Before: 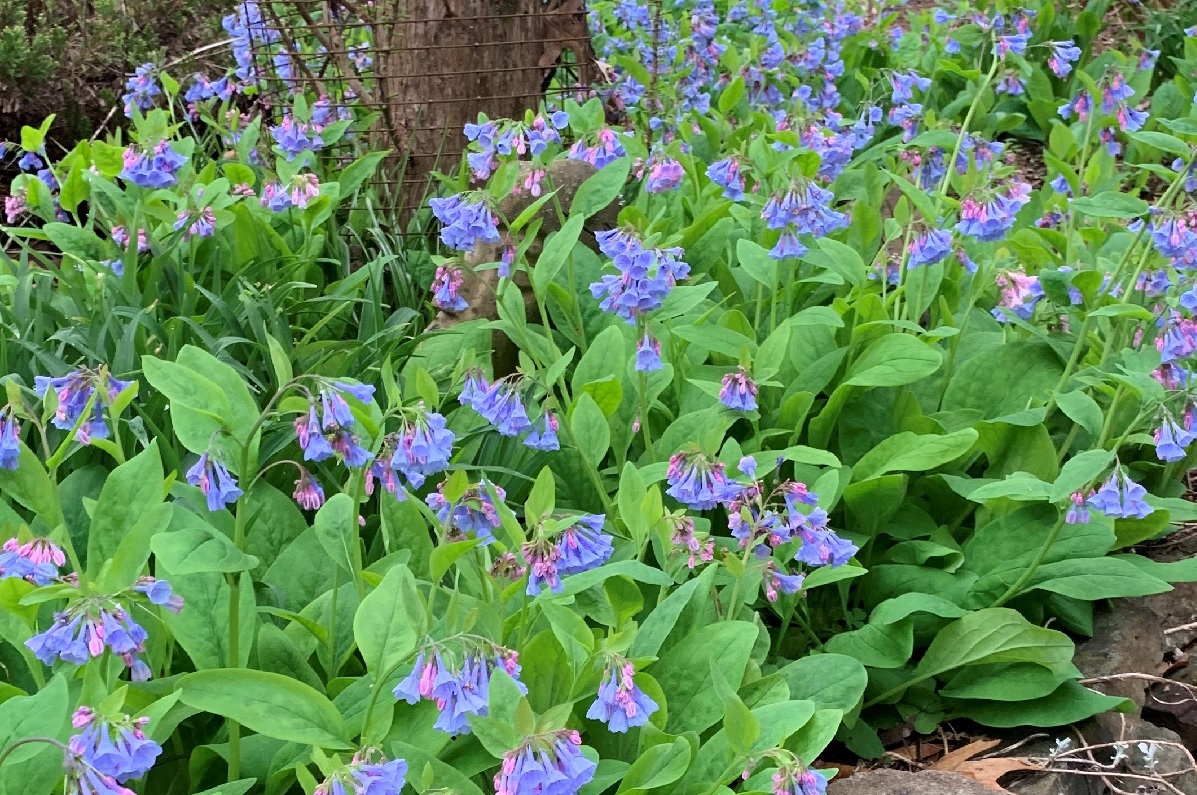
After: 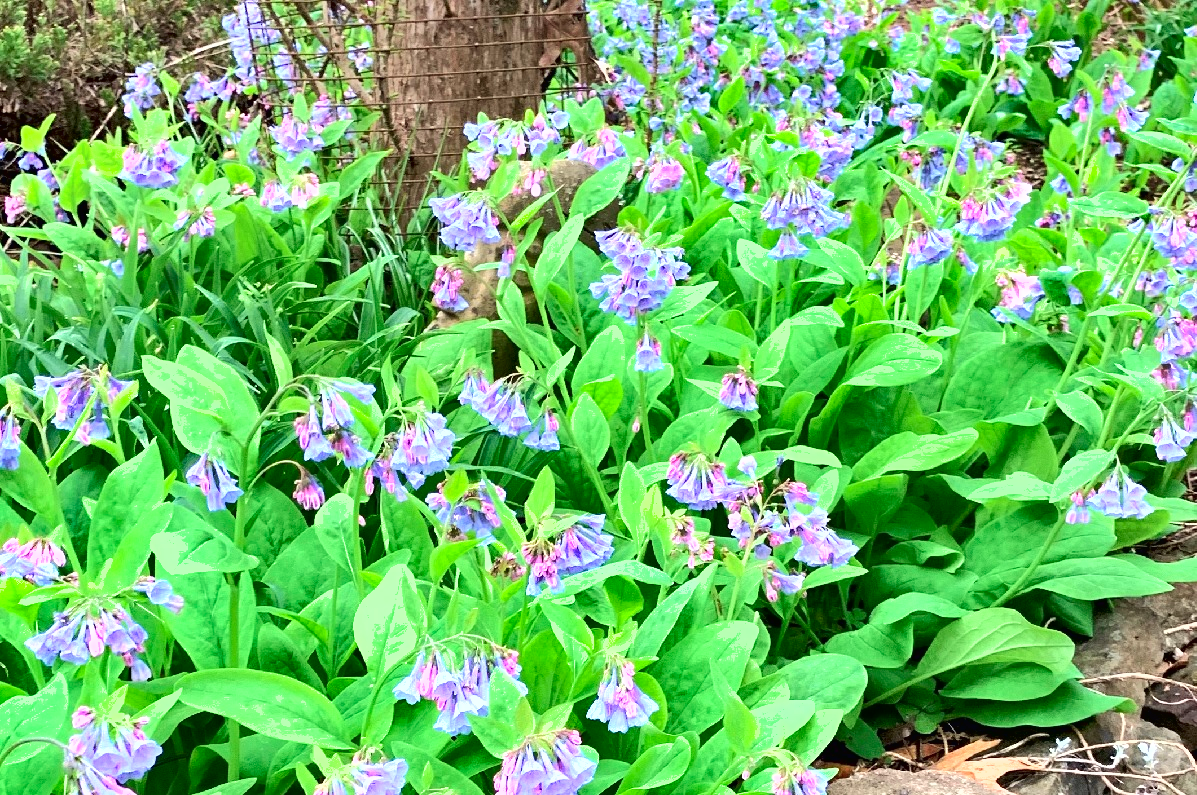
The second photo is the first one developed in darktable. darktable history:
shadows and highlights: low approximation 0.01, soften with gaussian
tone curve: curves: ch0 [(0, 0.013) (0.054, 0.018) (0.205, 0.191) (0.289, 0.292) (0.39, 0.424) (0.493, 0.551) (0.666, 0.743) (0.795, 0.841) (1, 0.998)]; ch1 [(0, 0) (0.385, 0.343) (0.439, 0.415) (0.494, 0.495) (0.501, 0.501) (0.51, 0.509) (0.548, 0.554) (0.586, 0.614) (0.66, 0.706) (0.783, 0.804) (1, 1)]; ch2 [(0, 0) (0.304, 0.31) (0.403, 0.399) (0.441, 0.428) (0.47, 0.469) (0.498, 0.496) (0.524, 0.538) (0.566, 0.579) (0.633, 0.665) (0.7, 0.711) (1, 1)], color space Lab, independent channels, preserve colors none
exposure: exposure 1.061 EV, compensate highlight preservation false
